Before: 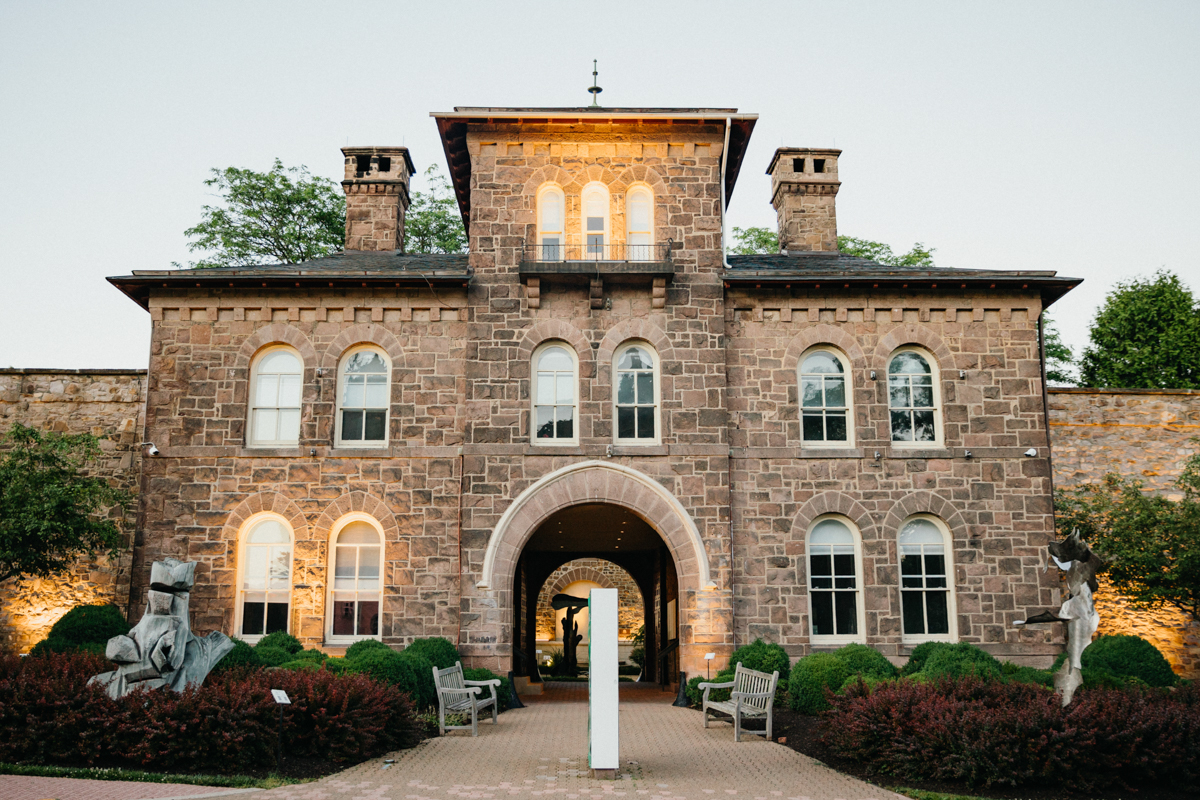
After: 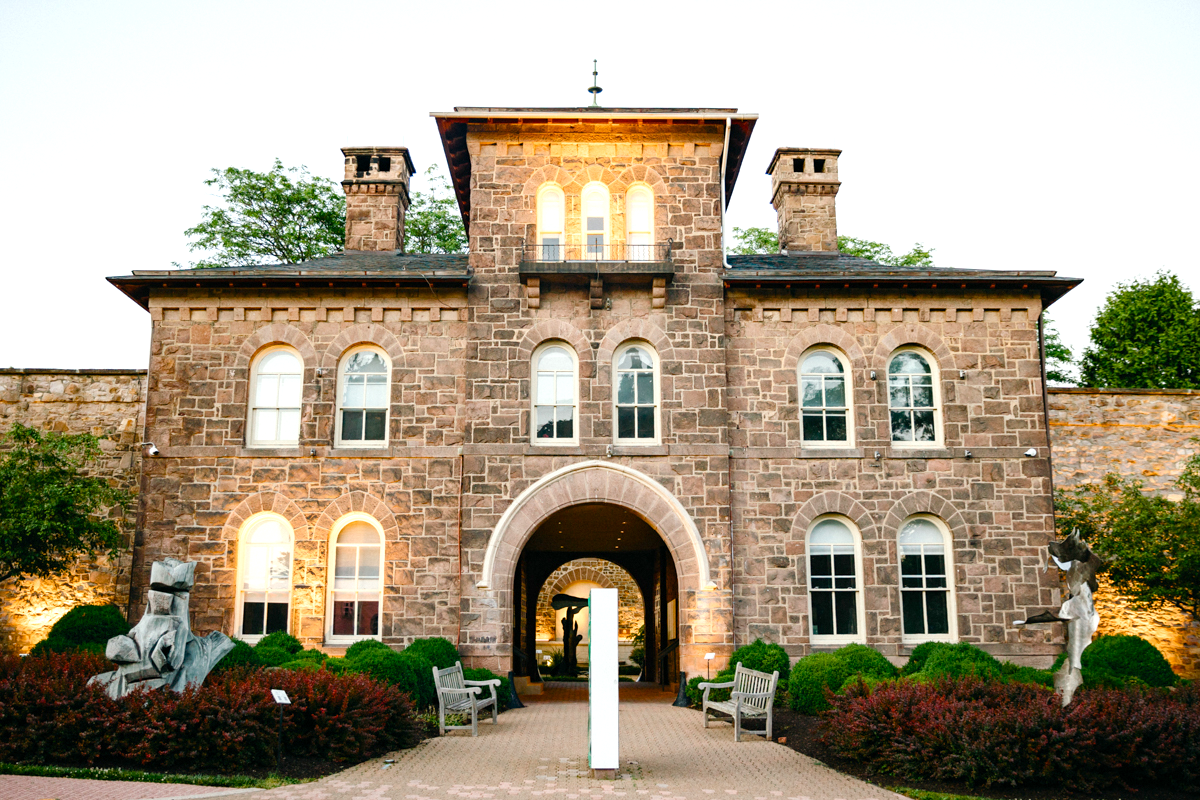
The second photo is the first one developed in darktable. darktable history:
color balance rgb: perceptual saturation grading › global saturation 20%, perceptual saturation grading › highlights -25%, perceptual saturation grading › shadows 50%
exposure: black level correction 0.001, exposure 0.5 EV, compensate exposure bias true, compensate highlight preservation false
